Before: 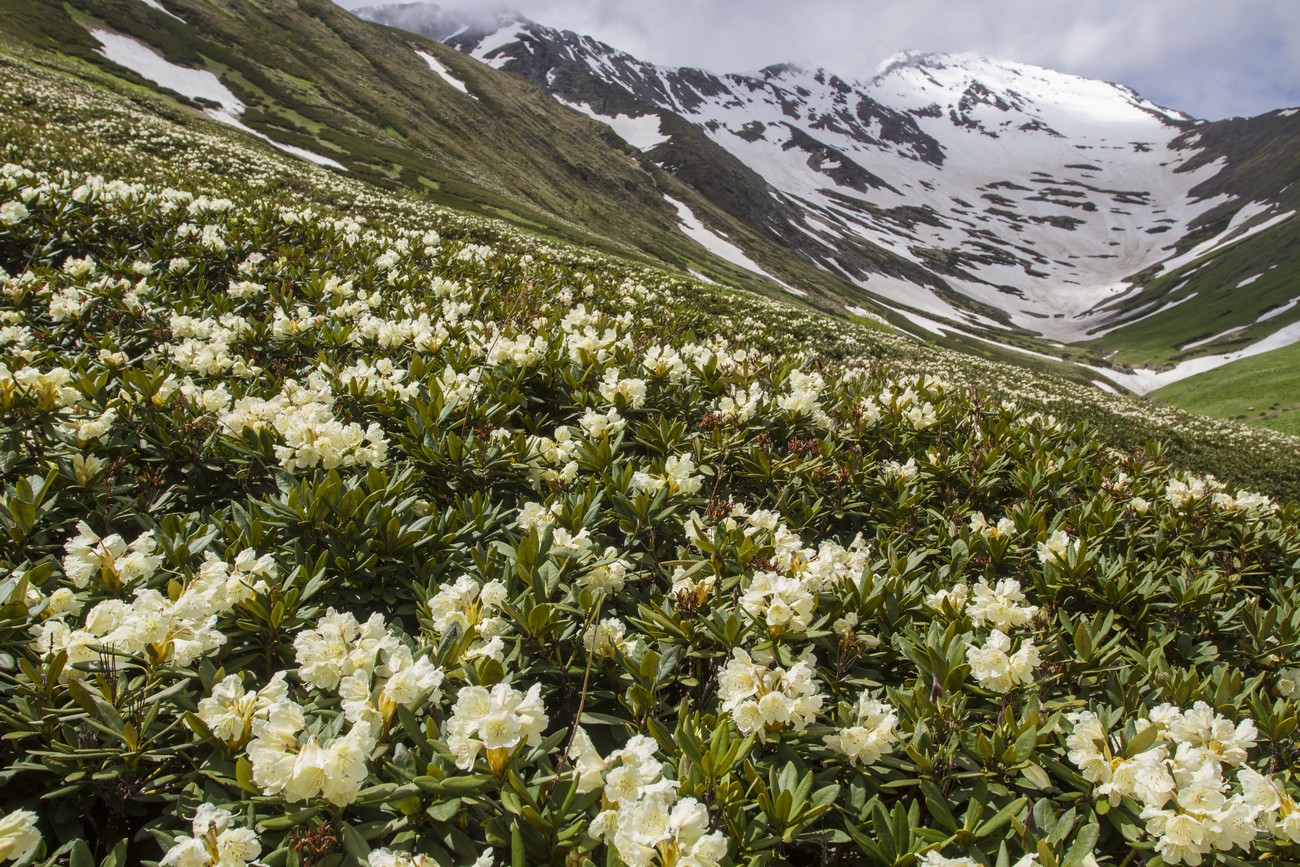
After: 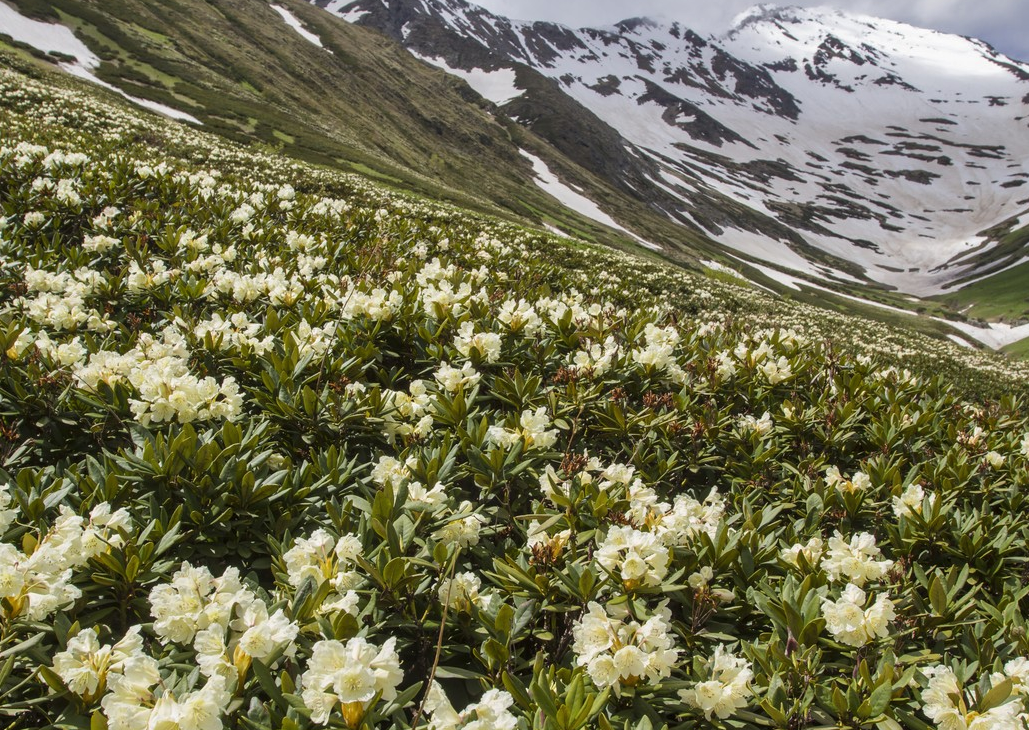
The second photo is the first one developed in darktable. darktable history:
crop: left 11.225%, top 5.381%, right 9.565%, bottom 10.314%
exposure: compensate highlight preservation false
shadows and highlights: shadows 60, soften with gaussian
